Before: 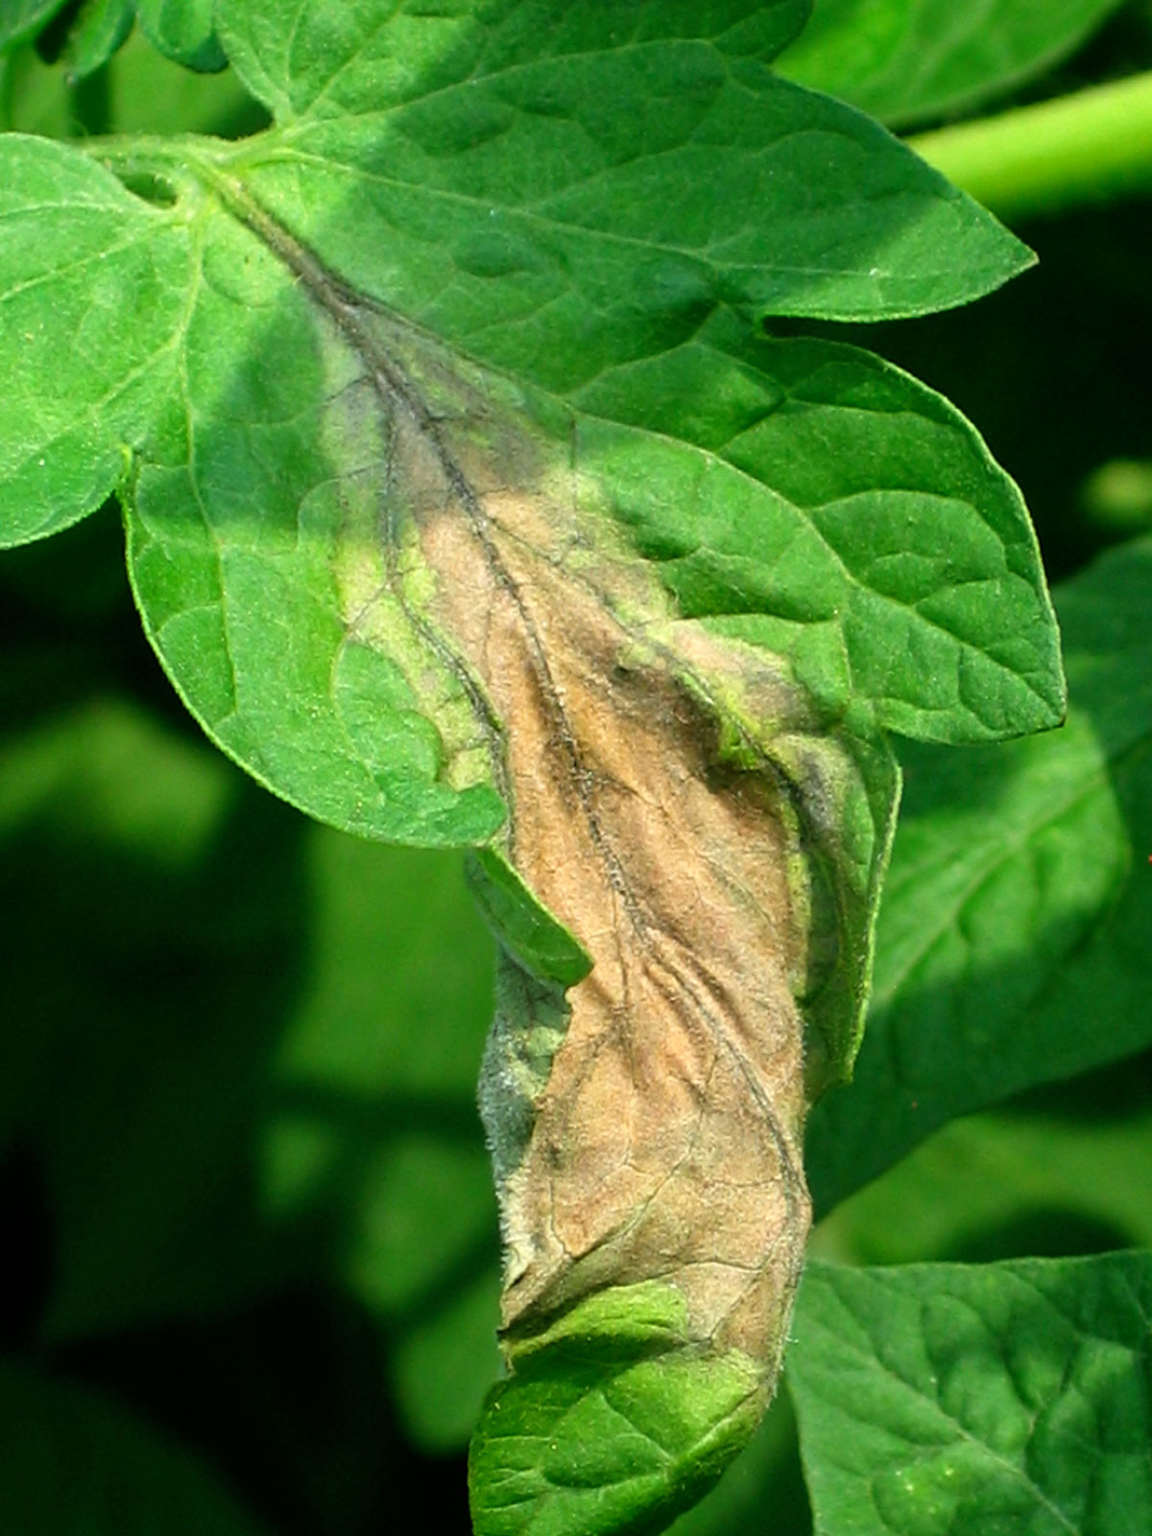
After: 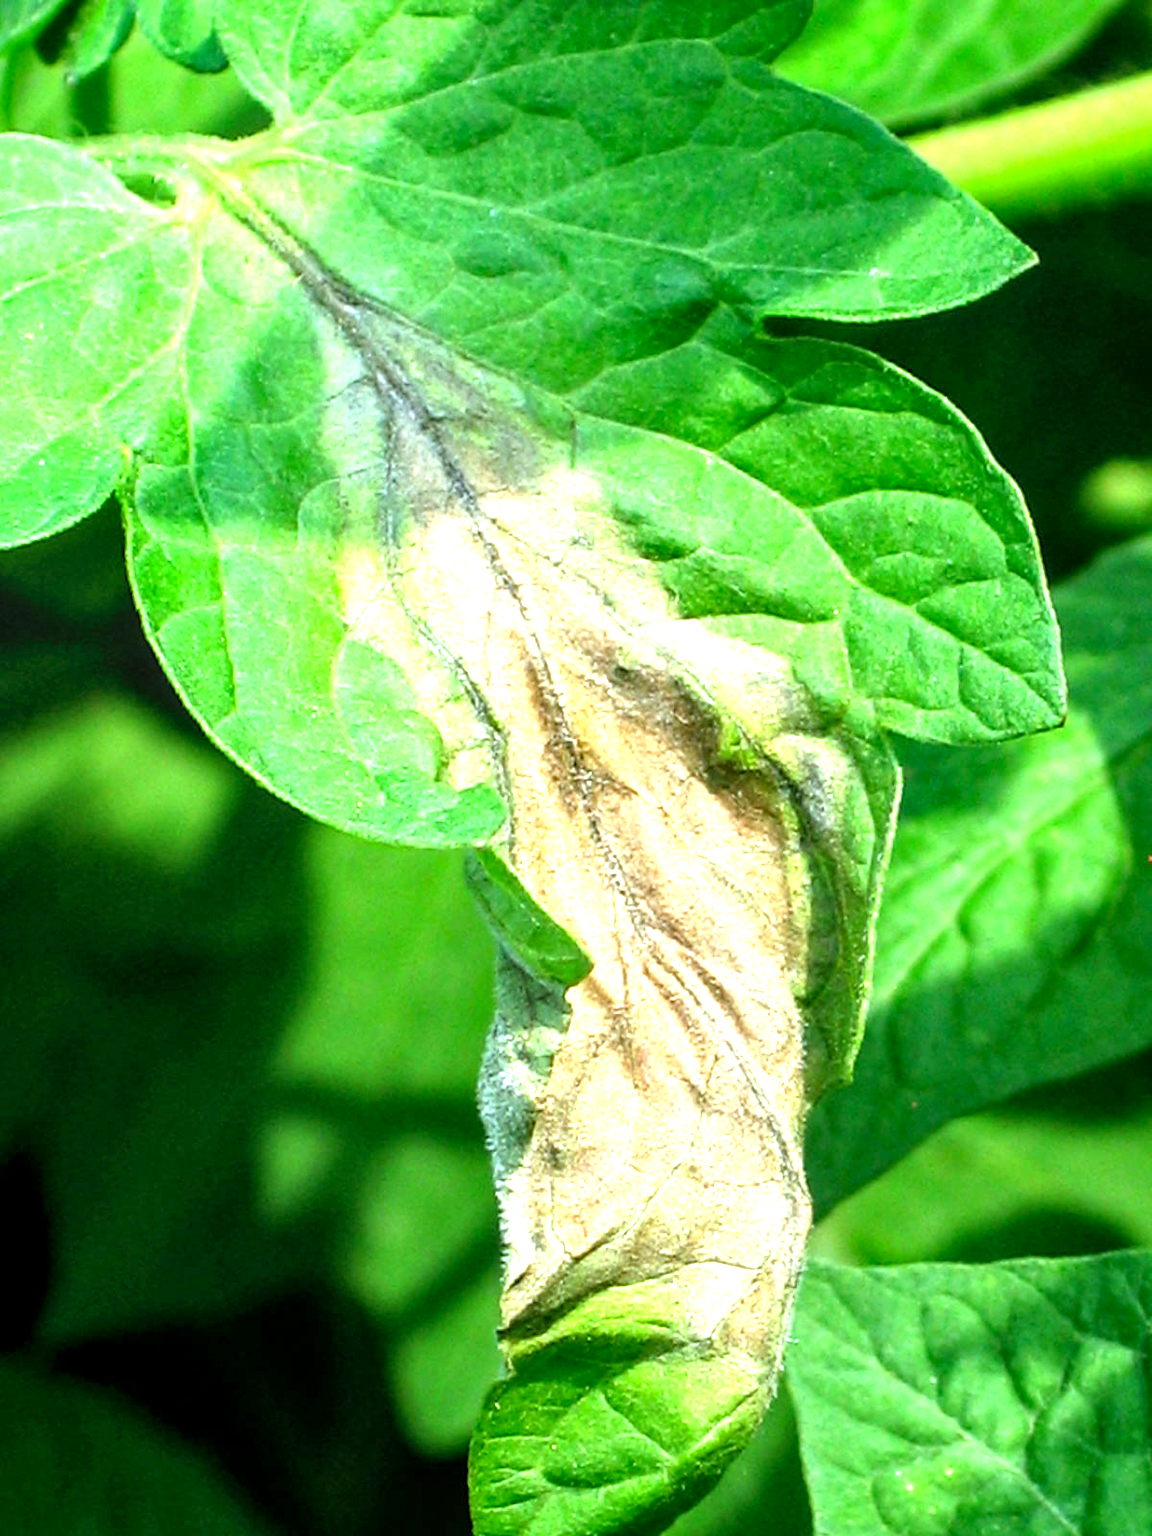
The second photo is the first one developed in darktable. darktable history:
white balance: red 0.948, green 1.02, blue 1.176
exposure: black level correction 0.001, exposure 1.3 EV, compensate highlight preservation false
local contrast: on, module defaults
